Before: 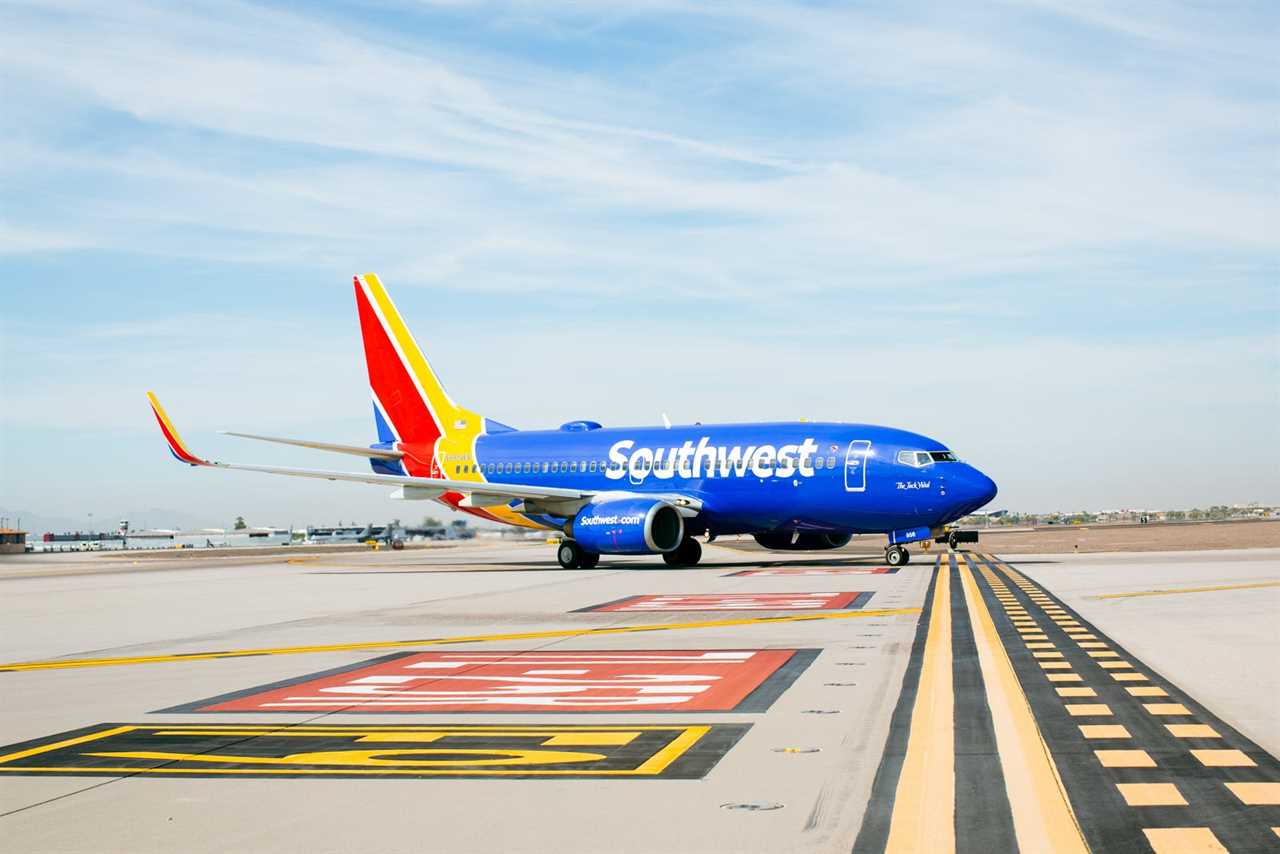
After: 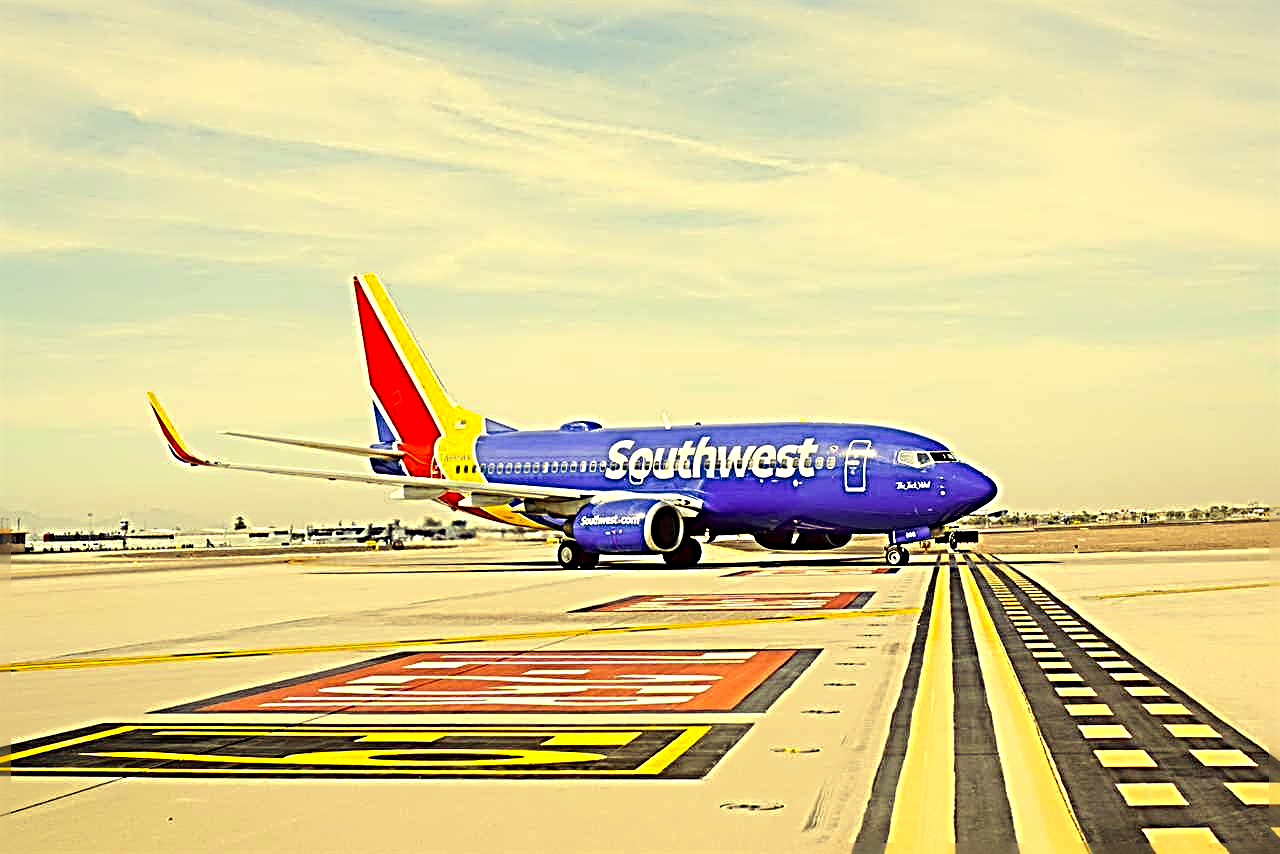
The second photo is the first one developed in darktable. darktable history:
exposure: exposure 0.2 EV, compensate highlight preservation false
sharpen: radius 4.001, amount 2
color correction: highlights a* -0.482, highlights b* 40, shadows a* 9.8, shadows b* -0.161
